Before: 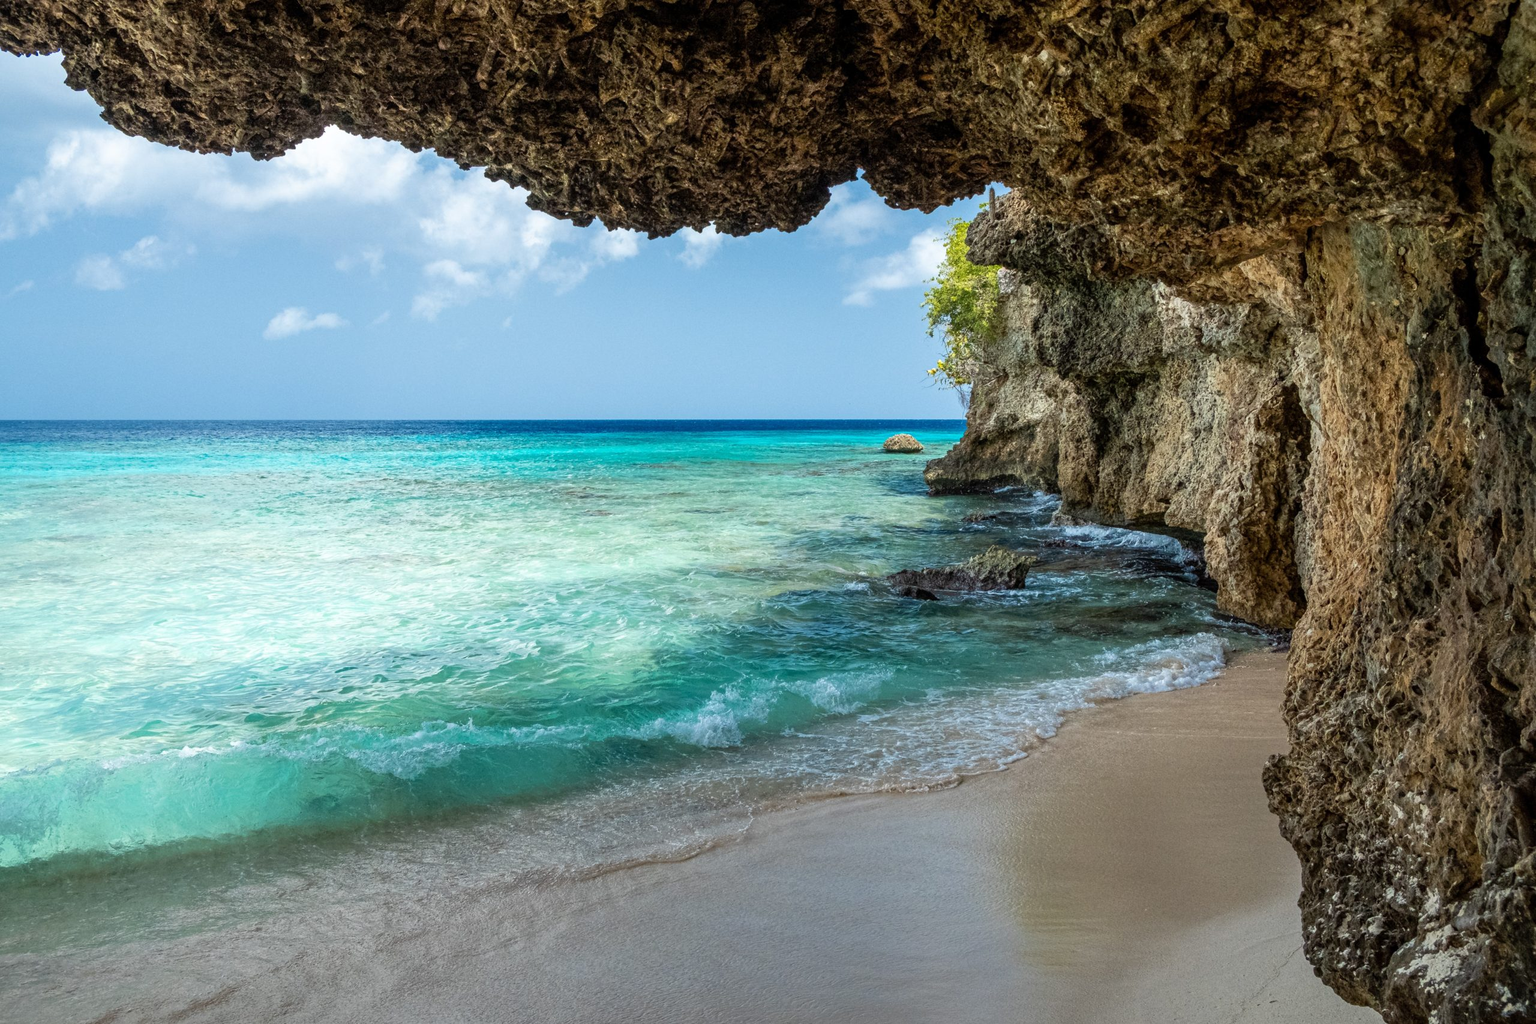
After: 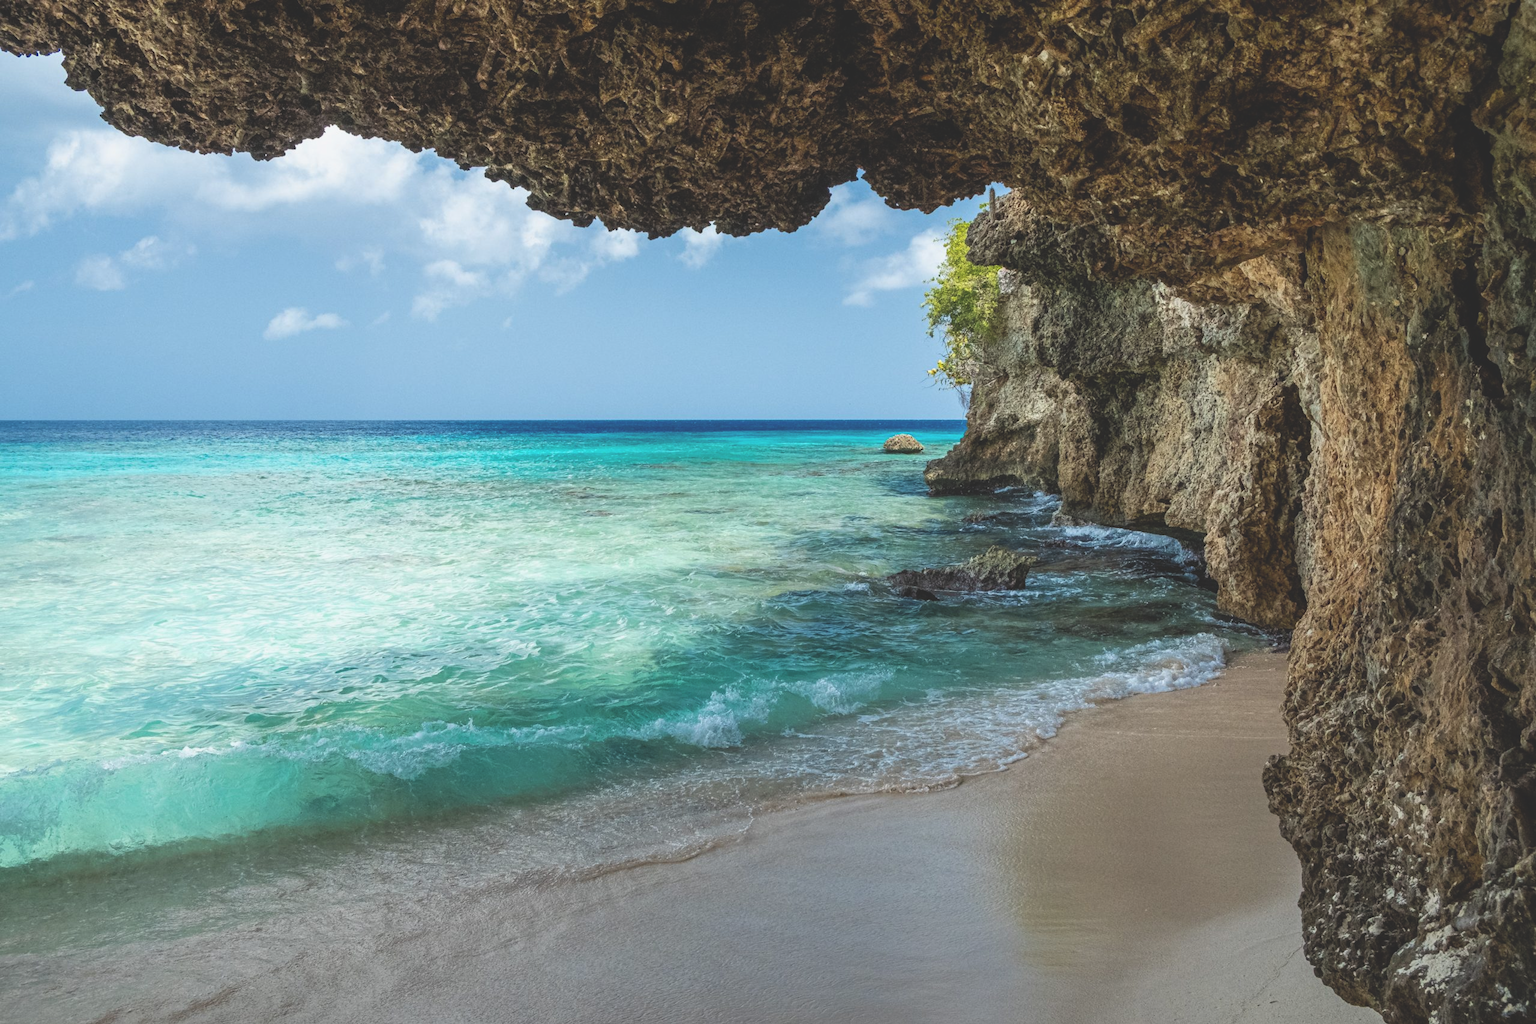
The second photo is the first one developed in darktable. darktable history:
exposure: black level correction -0.025, exposure -0.117 EV, compensate highlight preservation false
